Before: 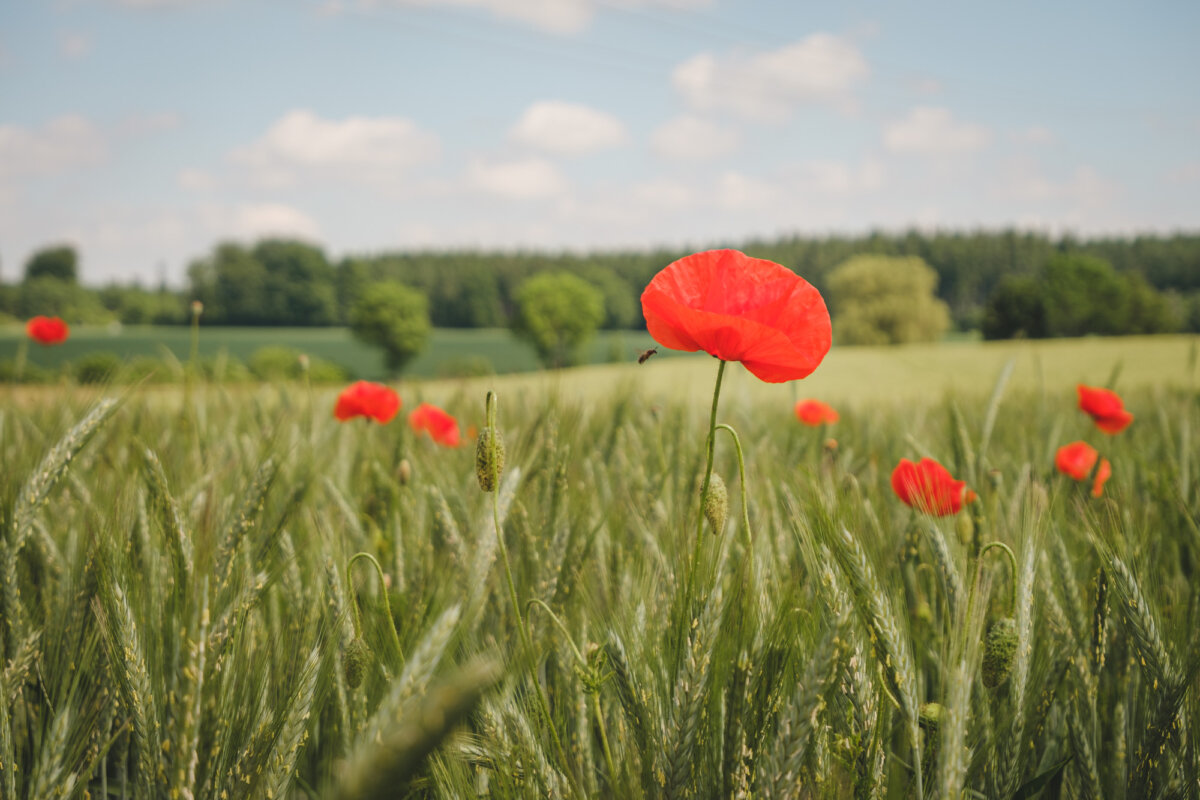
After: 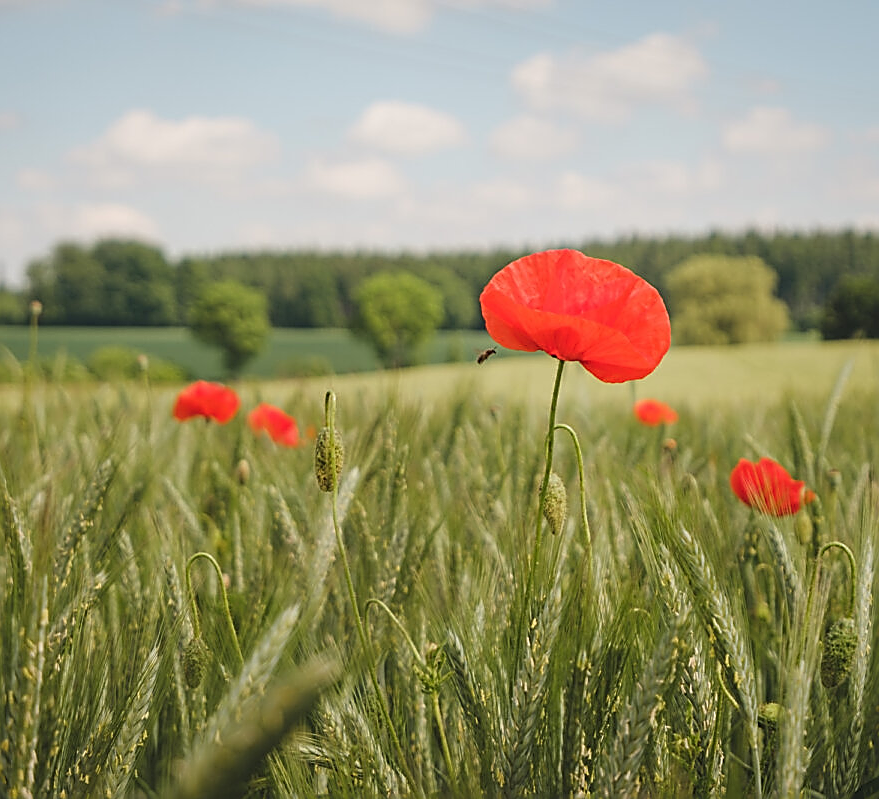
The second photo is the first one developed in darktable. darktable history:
sharpen: radius 1.66, amount 1.292
crop: left 13.459%, top 0%, right 13.231%
